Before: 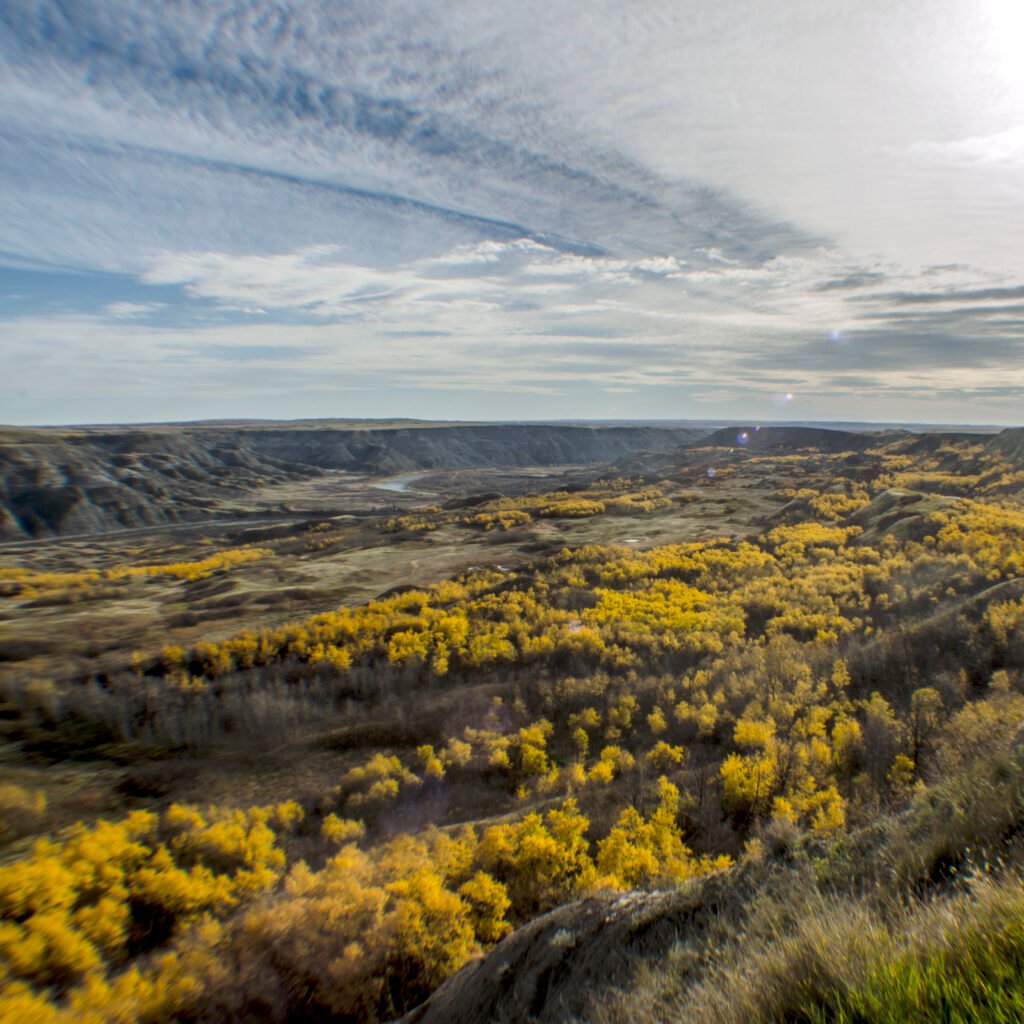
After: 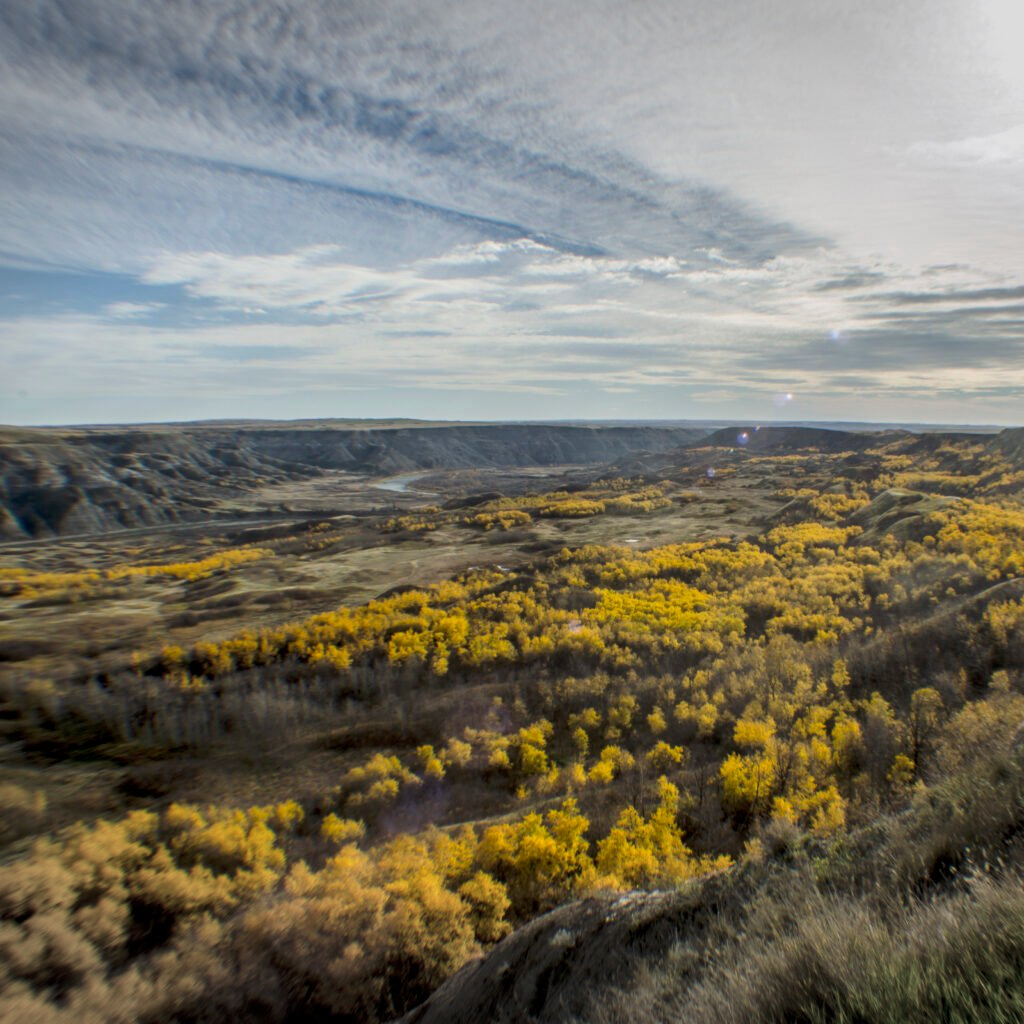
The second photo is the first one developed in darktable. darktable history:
vignetting: fall-off start 100%, brightness -0.282, width/height ratio 1.31
tone equalizer: on, module defaults
